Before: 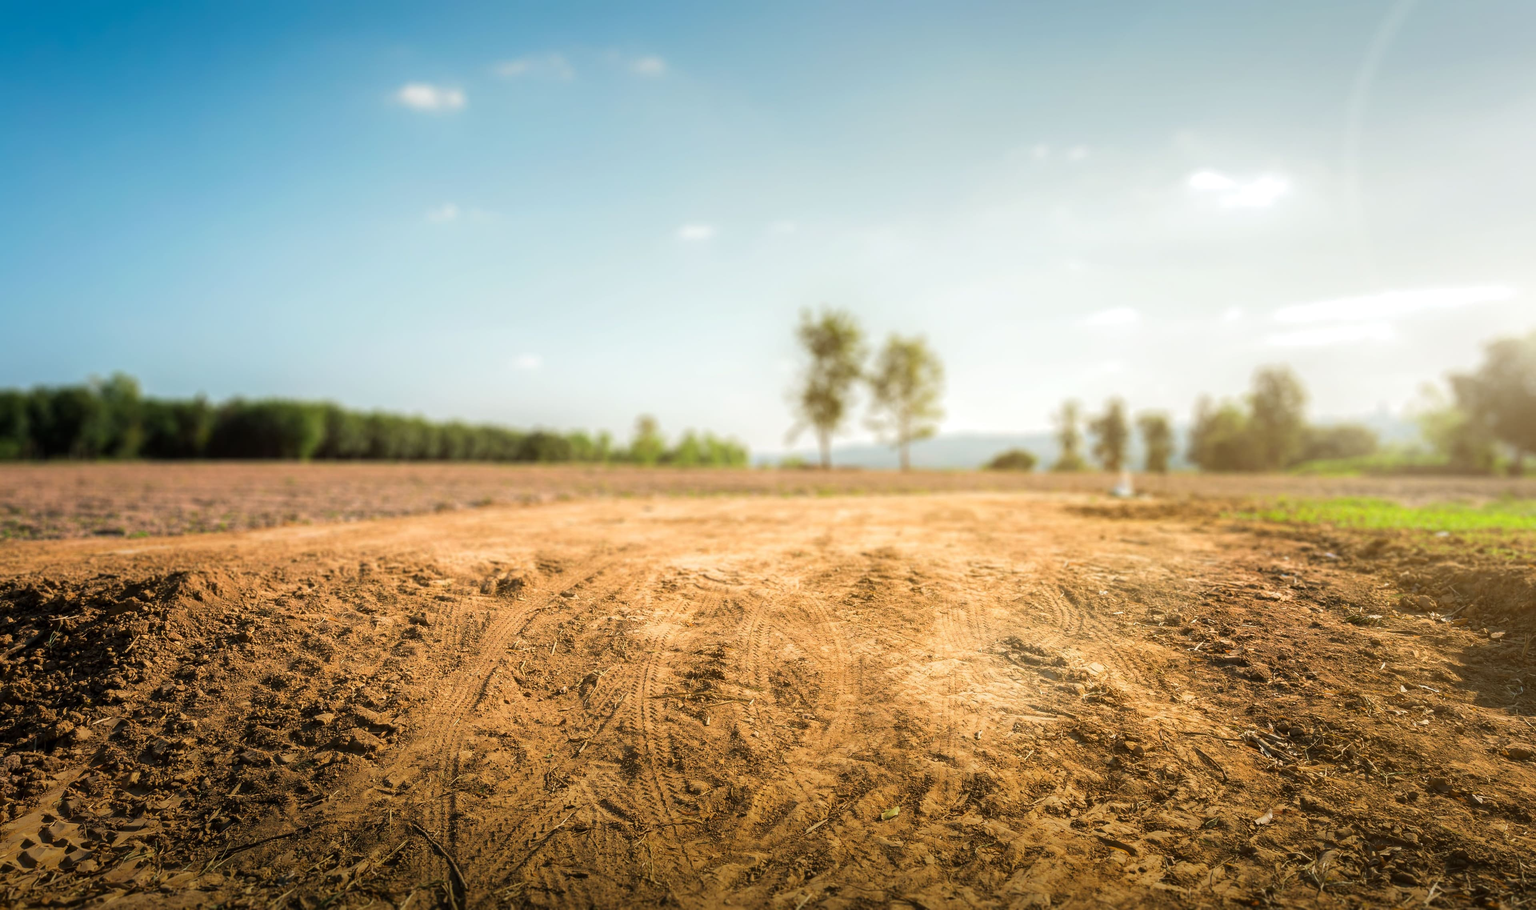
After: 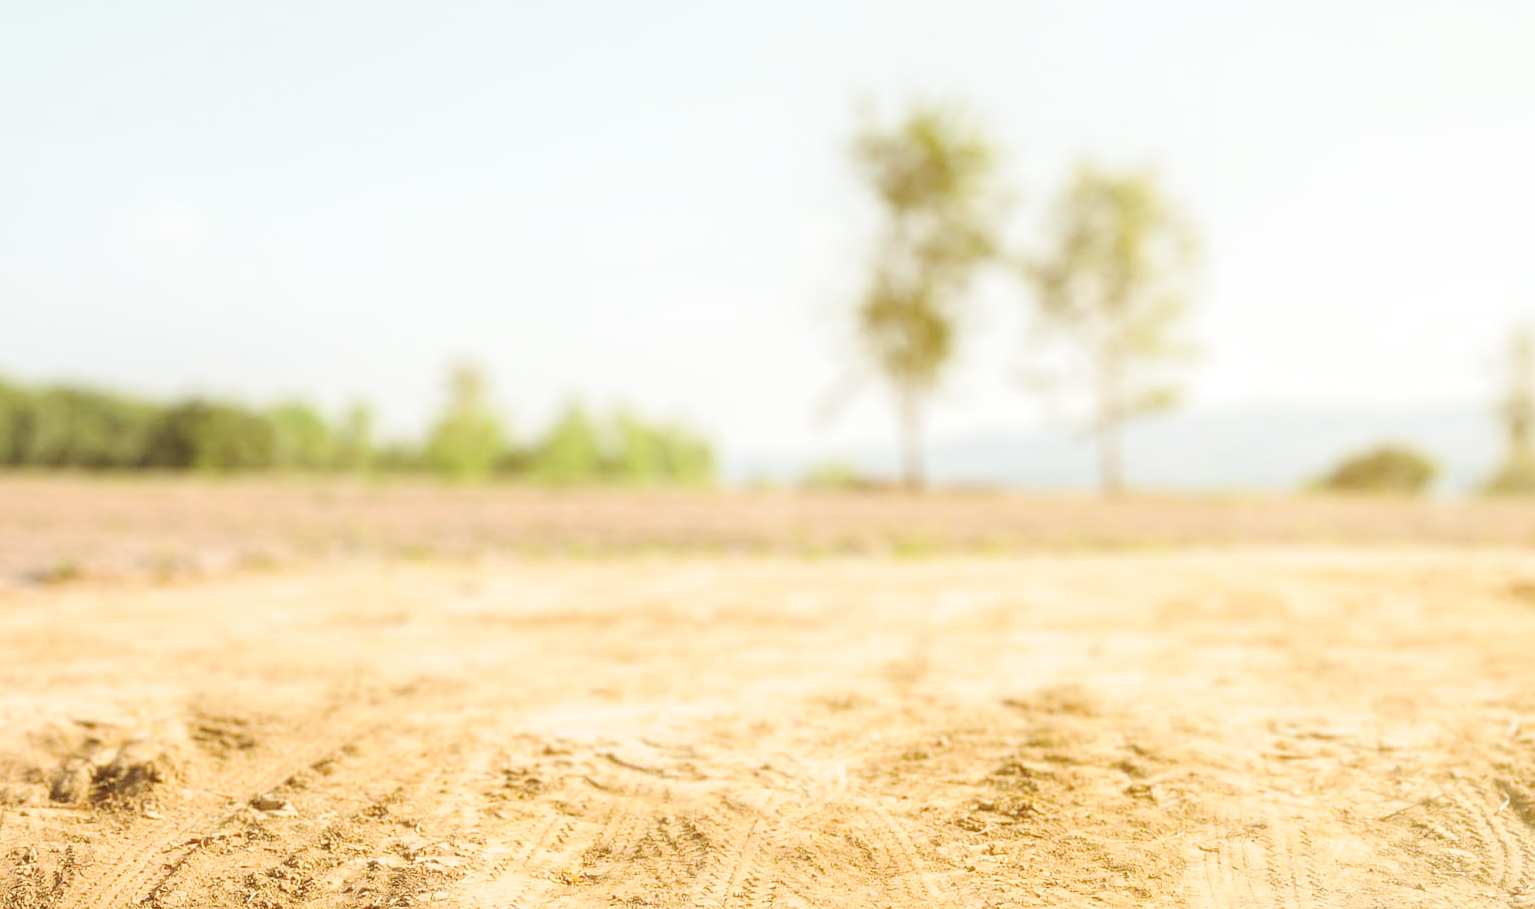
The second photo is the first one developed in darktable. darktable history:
base curve: curves: ch0 [(0, 0.007) (0.028, 0.063) (0.121, 0.311) (0.46, 0.743) (0.859, 0.957) (1, 1)], preserve colors none
crop: left 30%, top 30%, right 30%, bottom 30%
